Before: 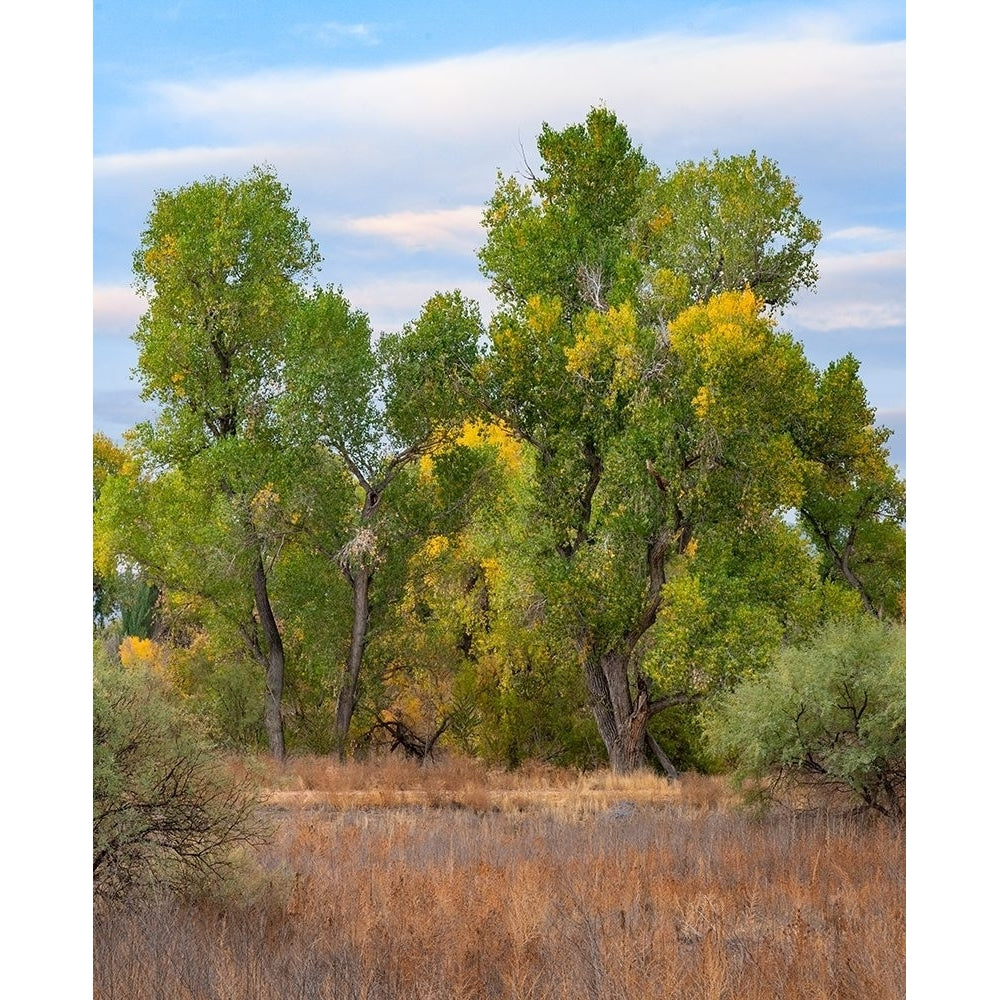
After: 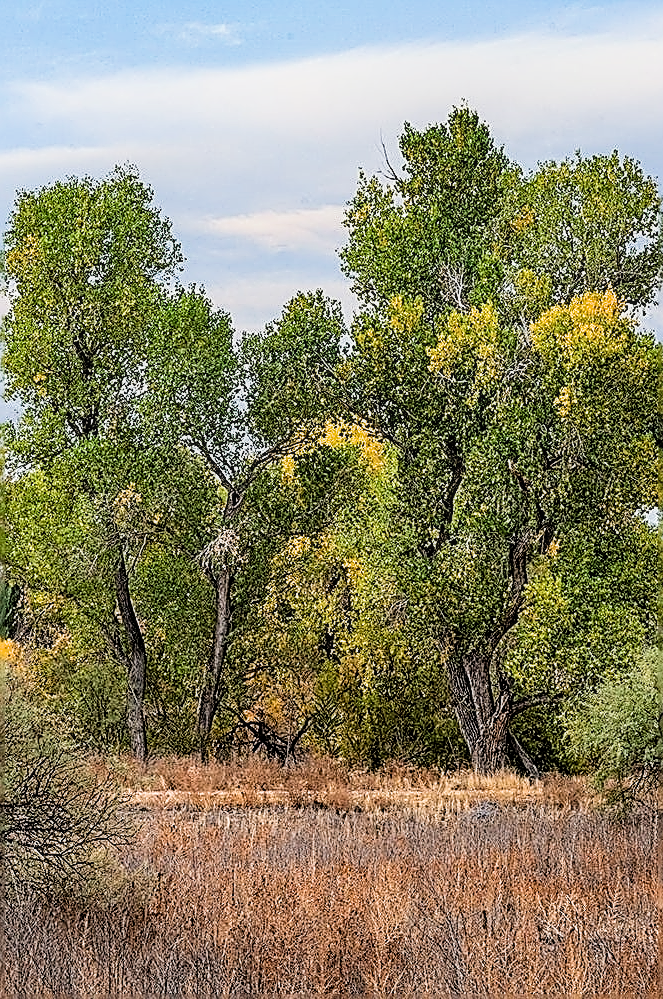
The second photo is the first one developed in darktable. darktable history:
local contrast: on, module defaults
exposure: exposure 0.202 EV, compensate highlight preservation false
sharpen: amount 1.991
crop and rotate: left 13.896%, right 19.706%
filmic rgb: black relative exposure -5.1 EV, white relative exposure 3.53 EV, threshold 3 EV, hardness 3.19, contrast 1.408, highlights saturation mix -49.11%, enable highlight reconstruction true
haze removal: strength 0.106, compatibility mode true, adaptive false
